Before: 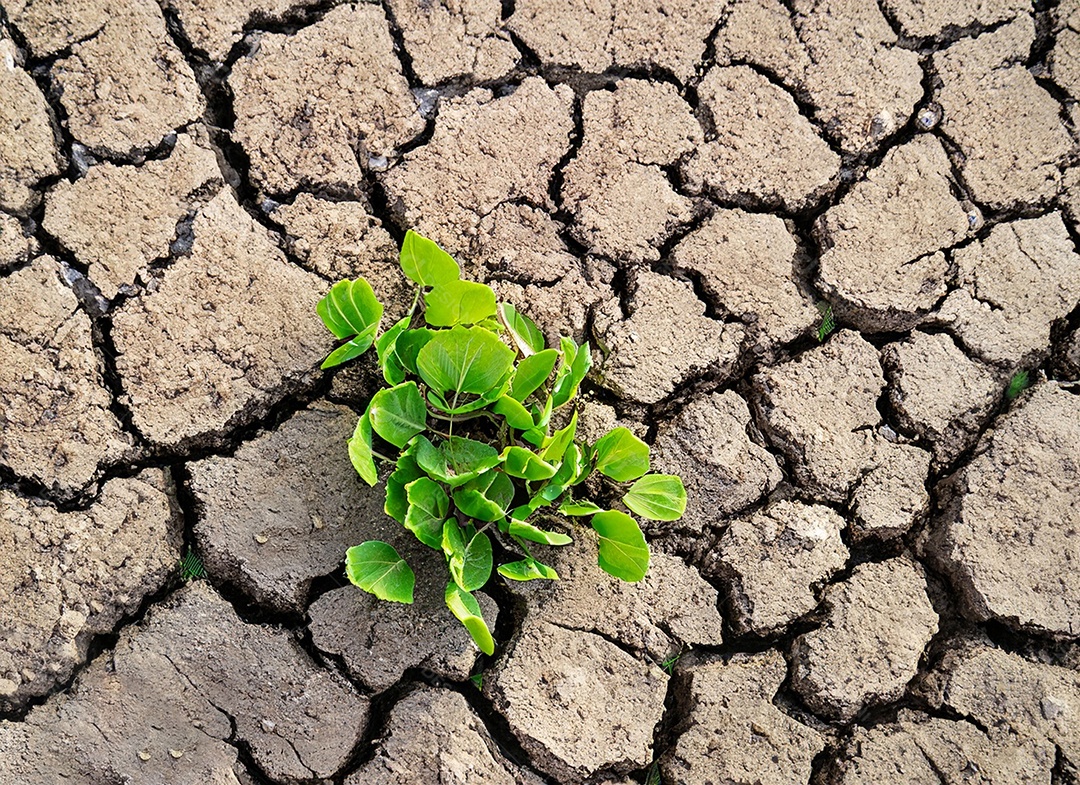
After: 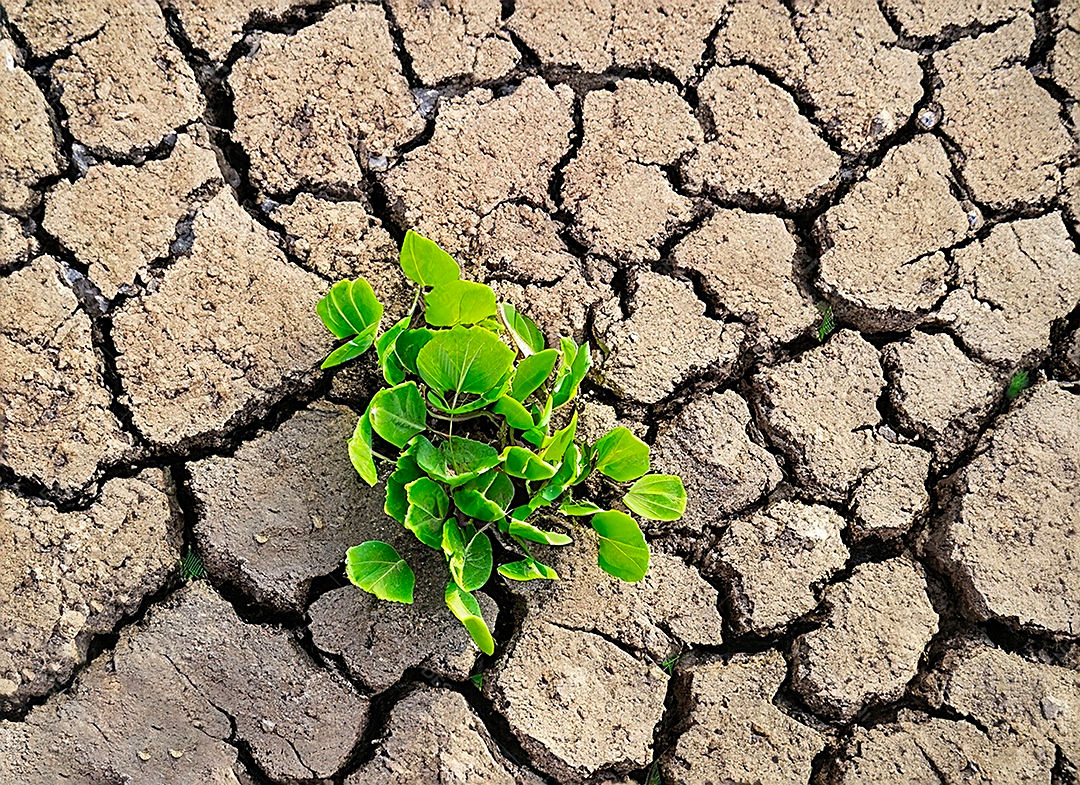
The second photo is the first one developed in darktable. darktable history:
sharpen: on, module defaults
color contrast: green-magenta contrast 1.2, blue-yellow contrast 1.2
